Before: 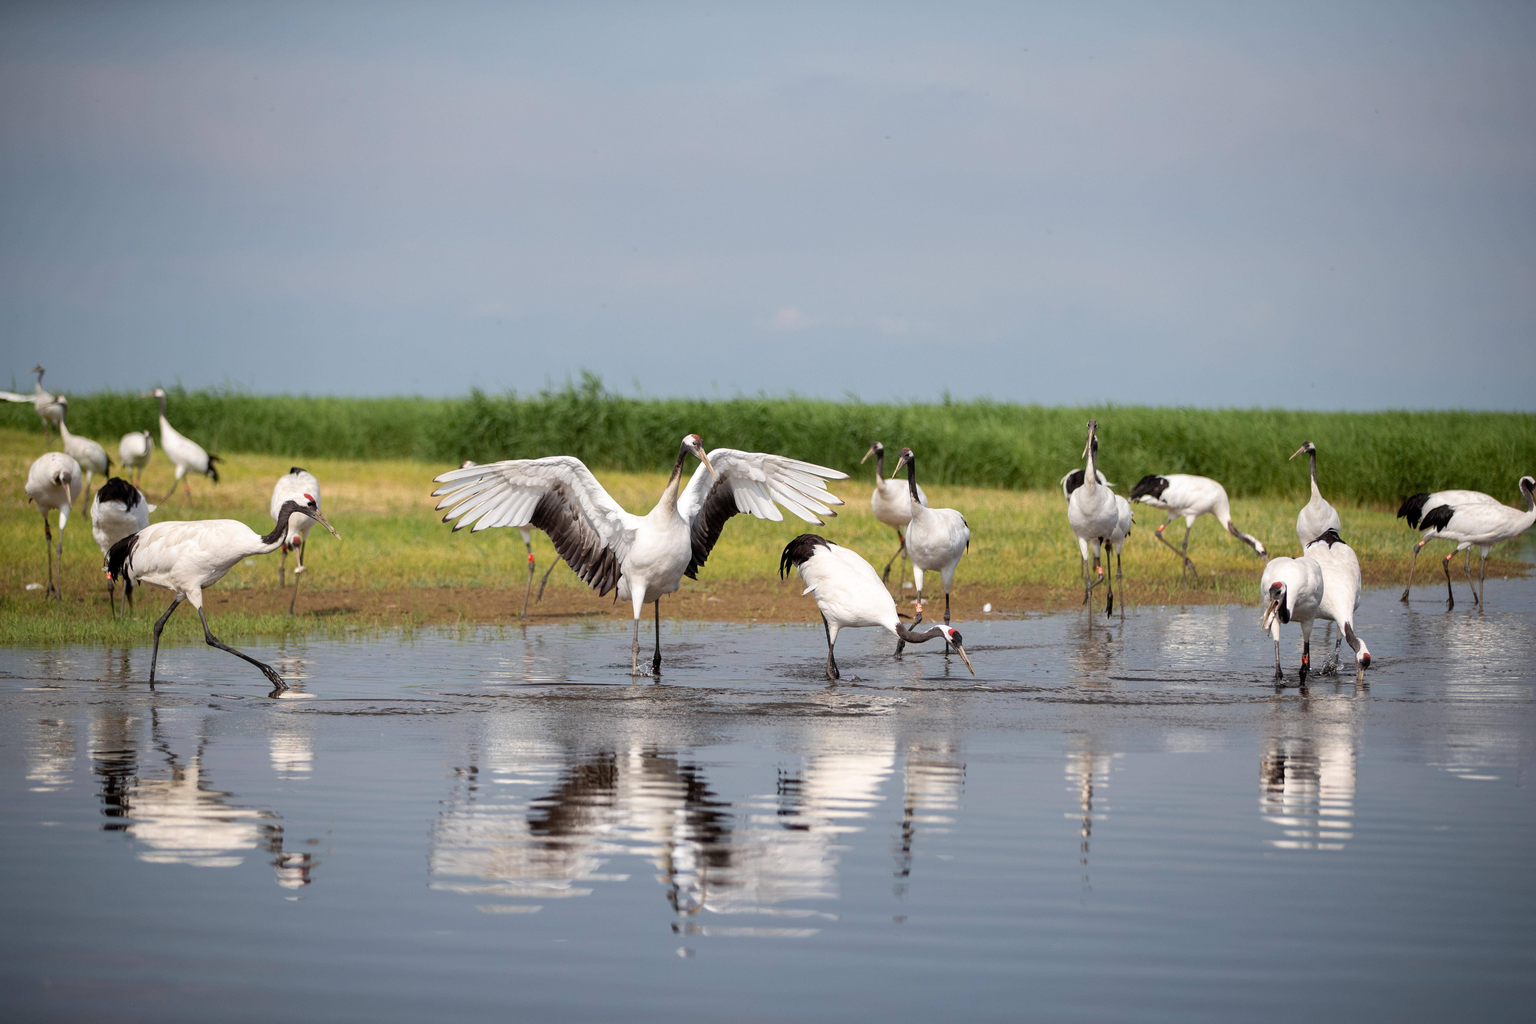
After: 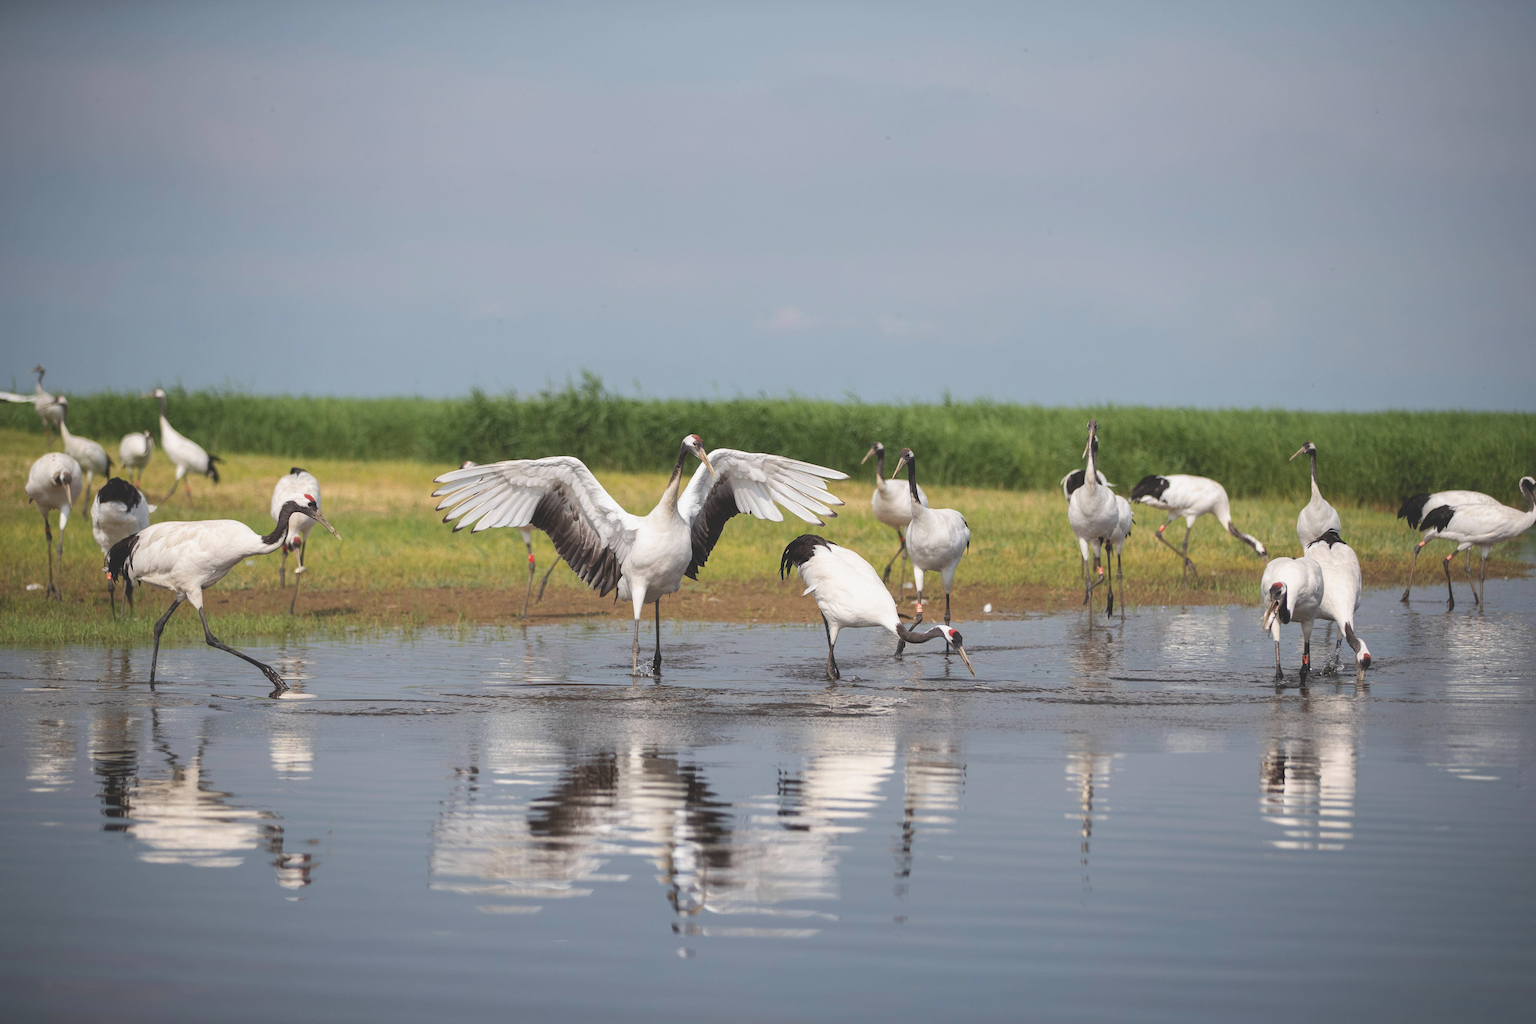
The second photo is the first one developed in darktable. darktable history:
exposure: black level correction -0.025, exposure -0.117 EV, compensate highlight preservation false
white balance: red 1, blue 1
